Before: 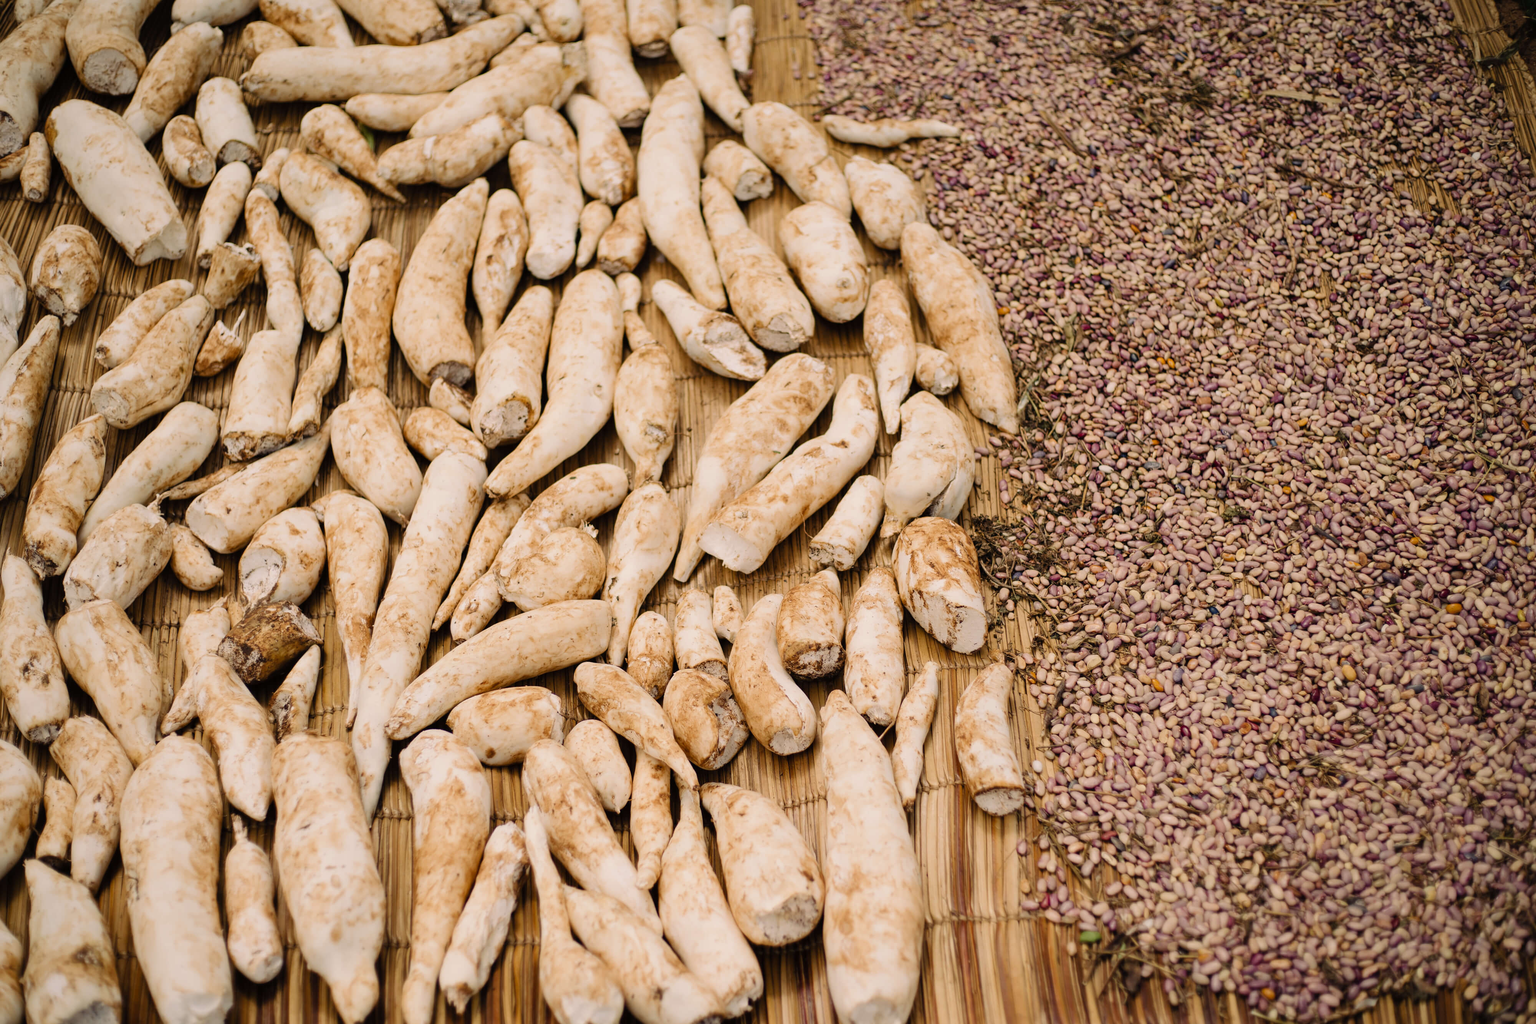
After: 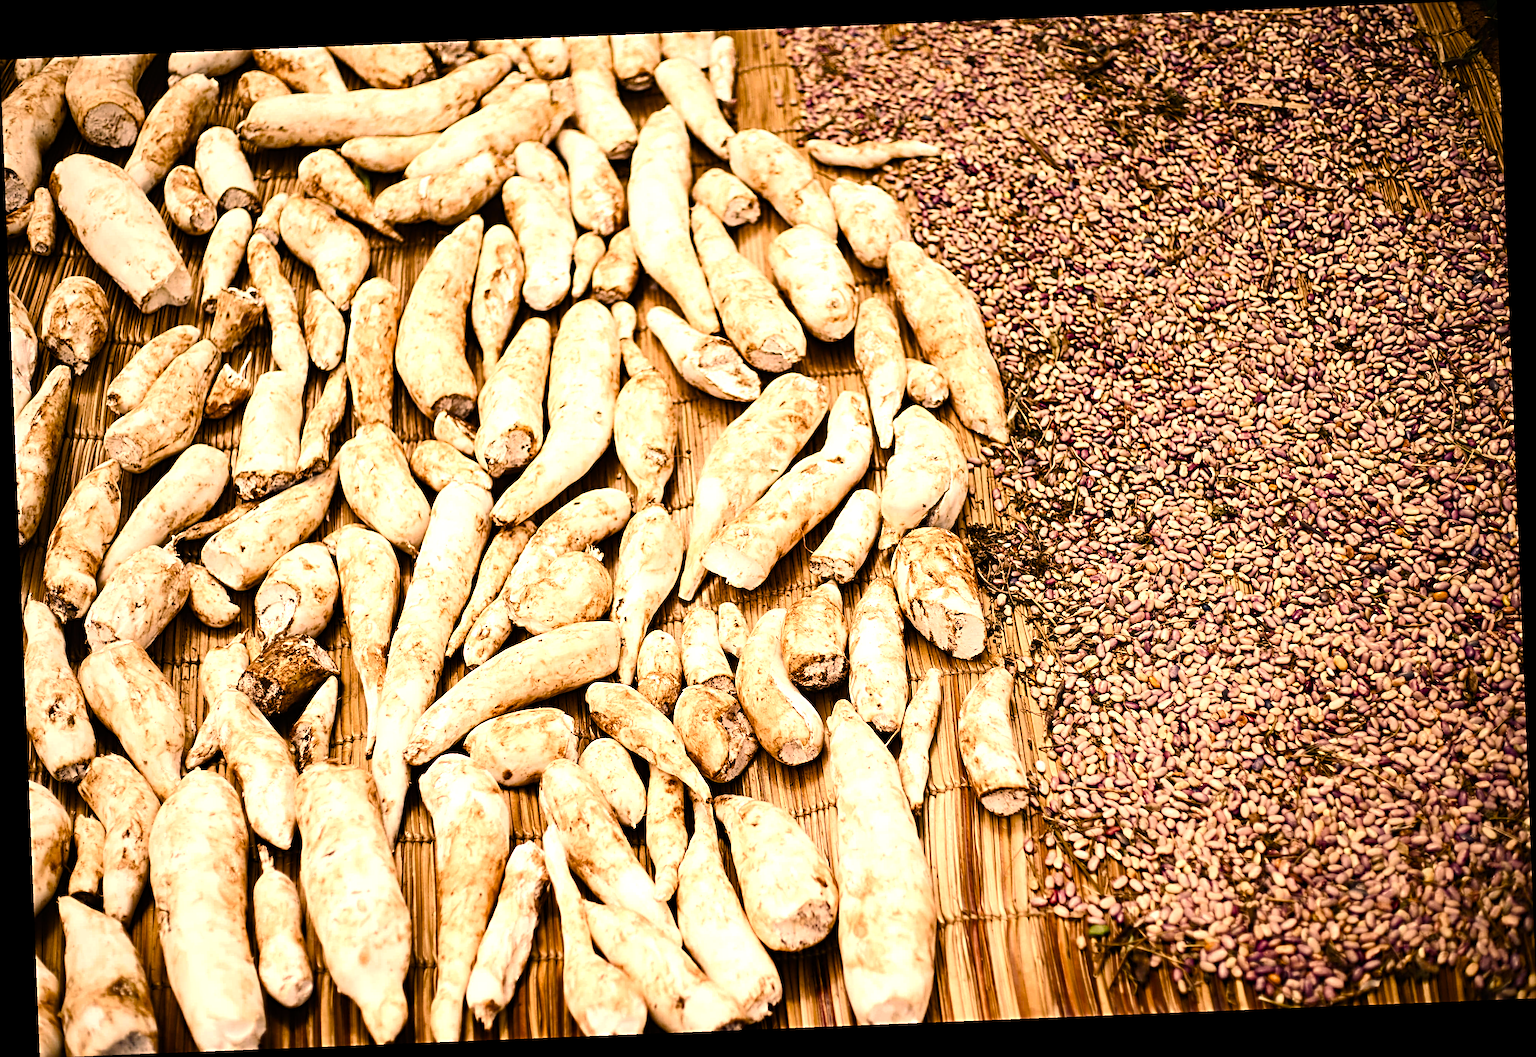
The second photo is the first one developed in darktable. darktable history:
color correction: highlights a* 17.88, highlights b* 18.79
rotate and perspective: rotation -2.29°, automatic cropping off
color balance rgb: perceptual saturation grading › highlights -29.58%, perceptual saturation grading › mid-tones 29.47%, perceptual saturation grading › shadows 59.73%, perceptual brilliance grading › global brilliance -17.79%, perceptual brilliance grading › highlights 28.73%, global vibrance 15.44%
sharpen: radius 4.883
tone equalizer: -8 EV -0.75 EV, -7 EV -0.7 EV, -6 EV -0.6 EV, -5 EV -0.4 EV, -3 EV 0.4 EV, -2 EV 0.6 EV, -1 EV 0.7 EV, +0 EV 0.75 EV, edges refinement/feathering 500, mask exposure compensation -1.57 EV, preserve details no
